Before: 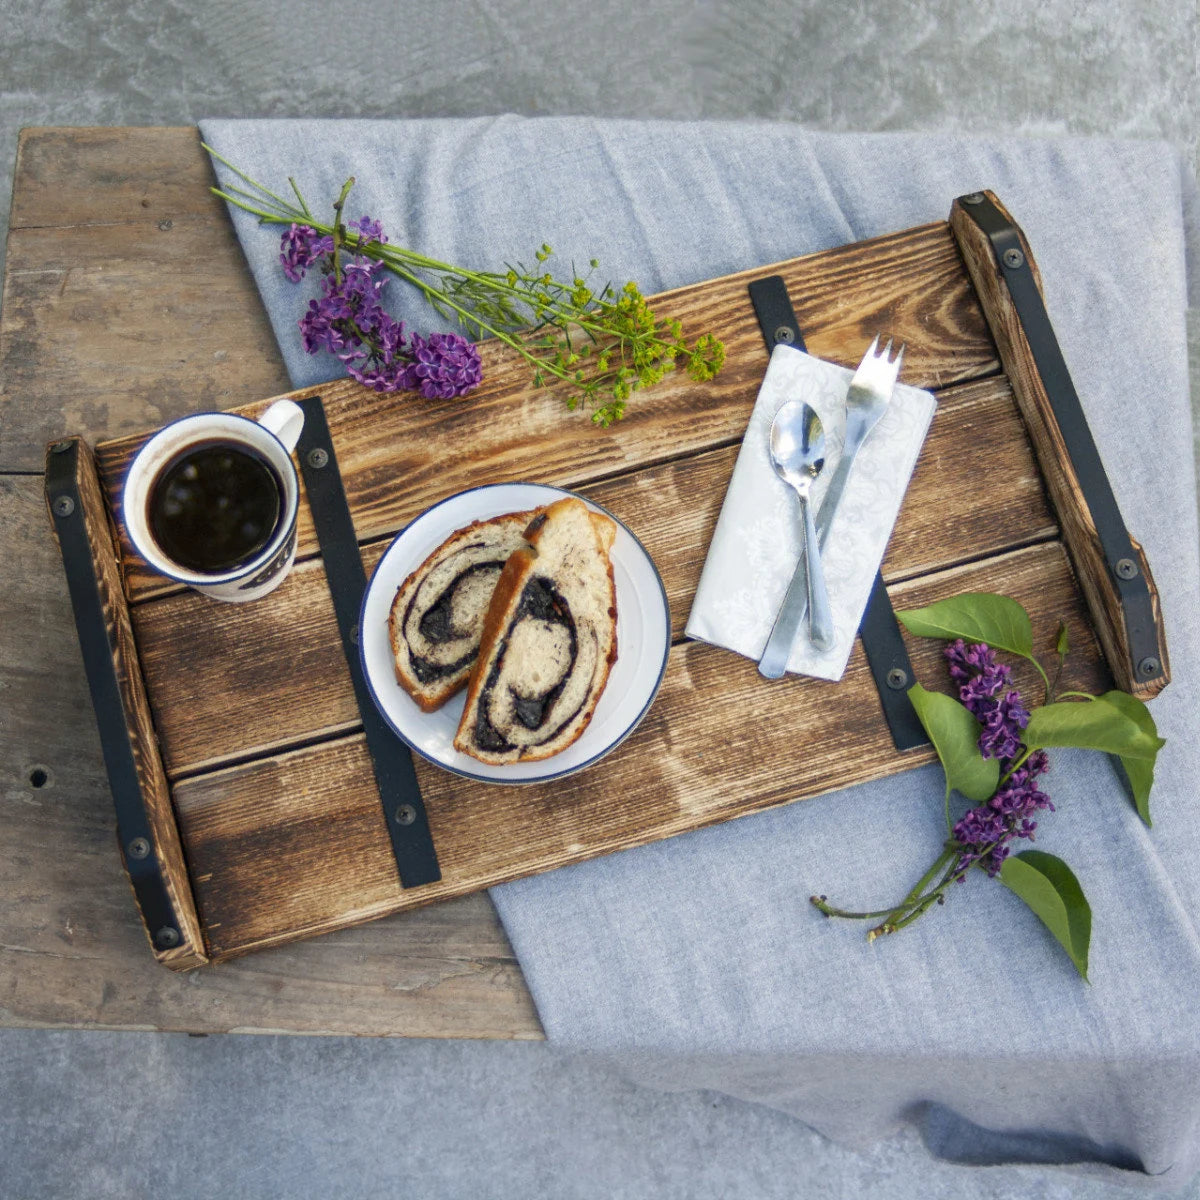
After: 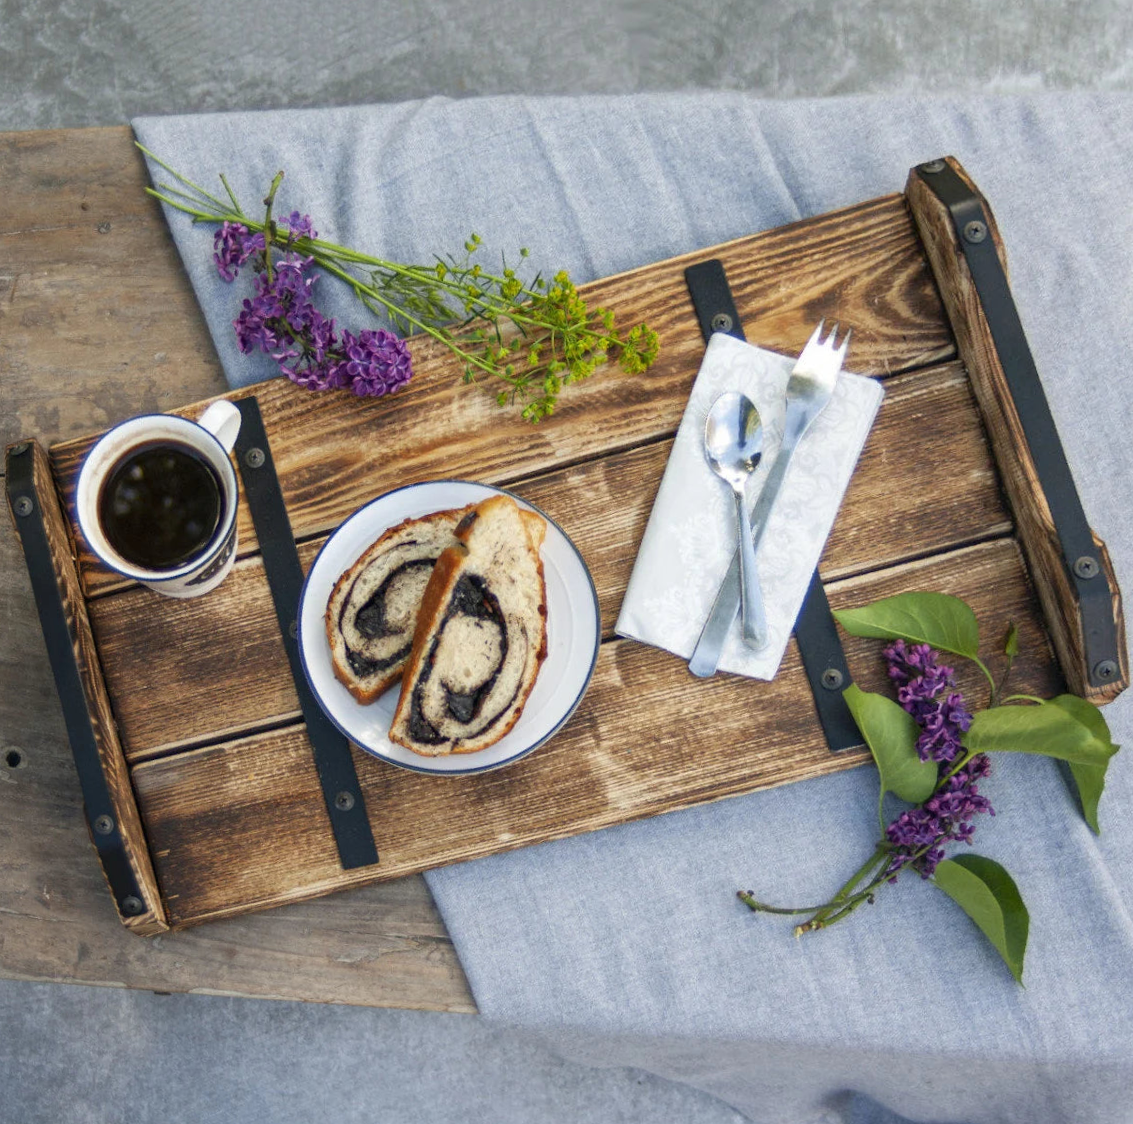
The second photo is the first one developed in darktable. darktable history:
rotate and perspective: rotation 0.062°, lens shift (vertical) 0.115, lens shift (horizontal) -0.133, crop left 0.047, crop right 0.94, crop top 0.061, crop bottom 0.94
white balance: red 1, blue 1
